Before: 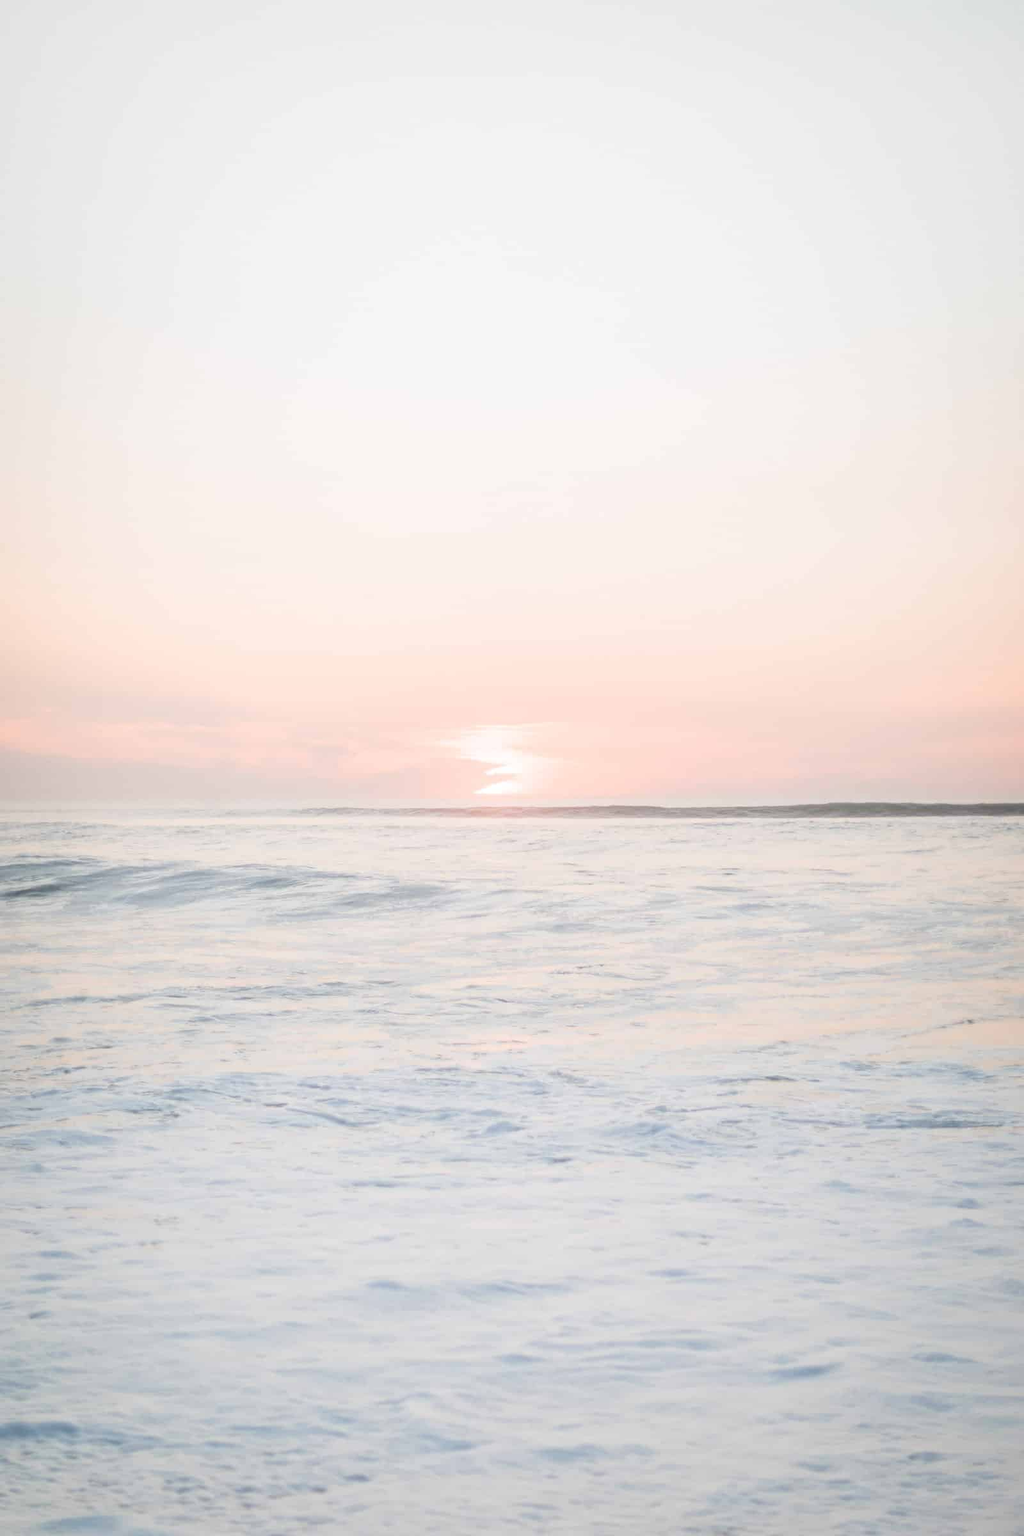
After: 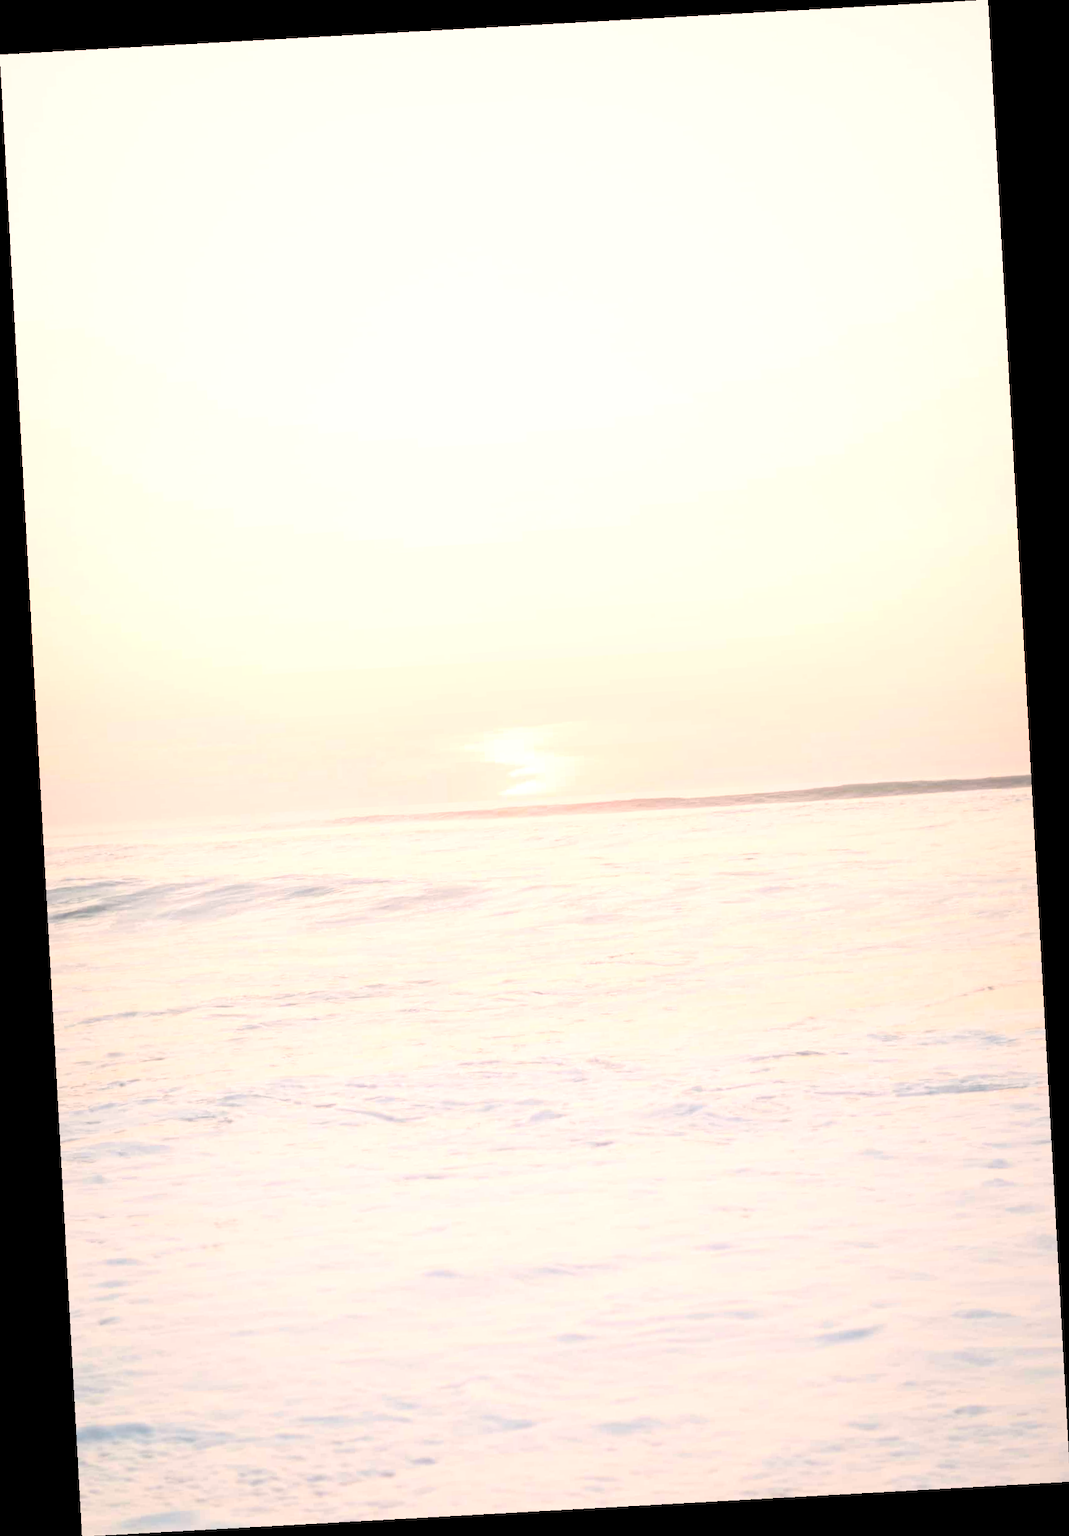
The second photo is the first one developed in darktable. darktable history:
contrast brightness saturation: brightness 0.28
white balance: red 1.127, blue 0.943
rotate and perspective: rotation -3.18°, automatic cropping off
exposure: exposure 0.376 EV, compensate highlight preservation false
